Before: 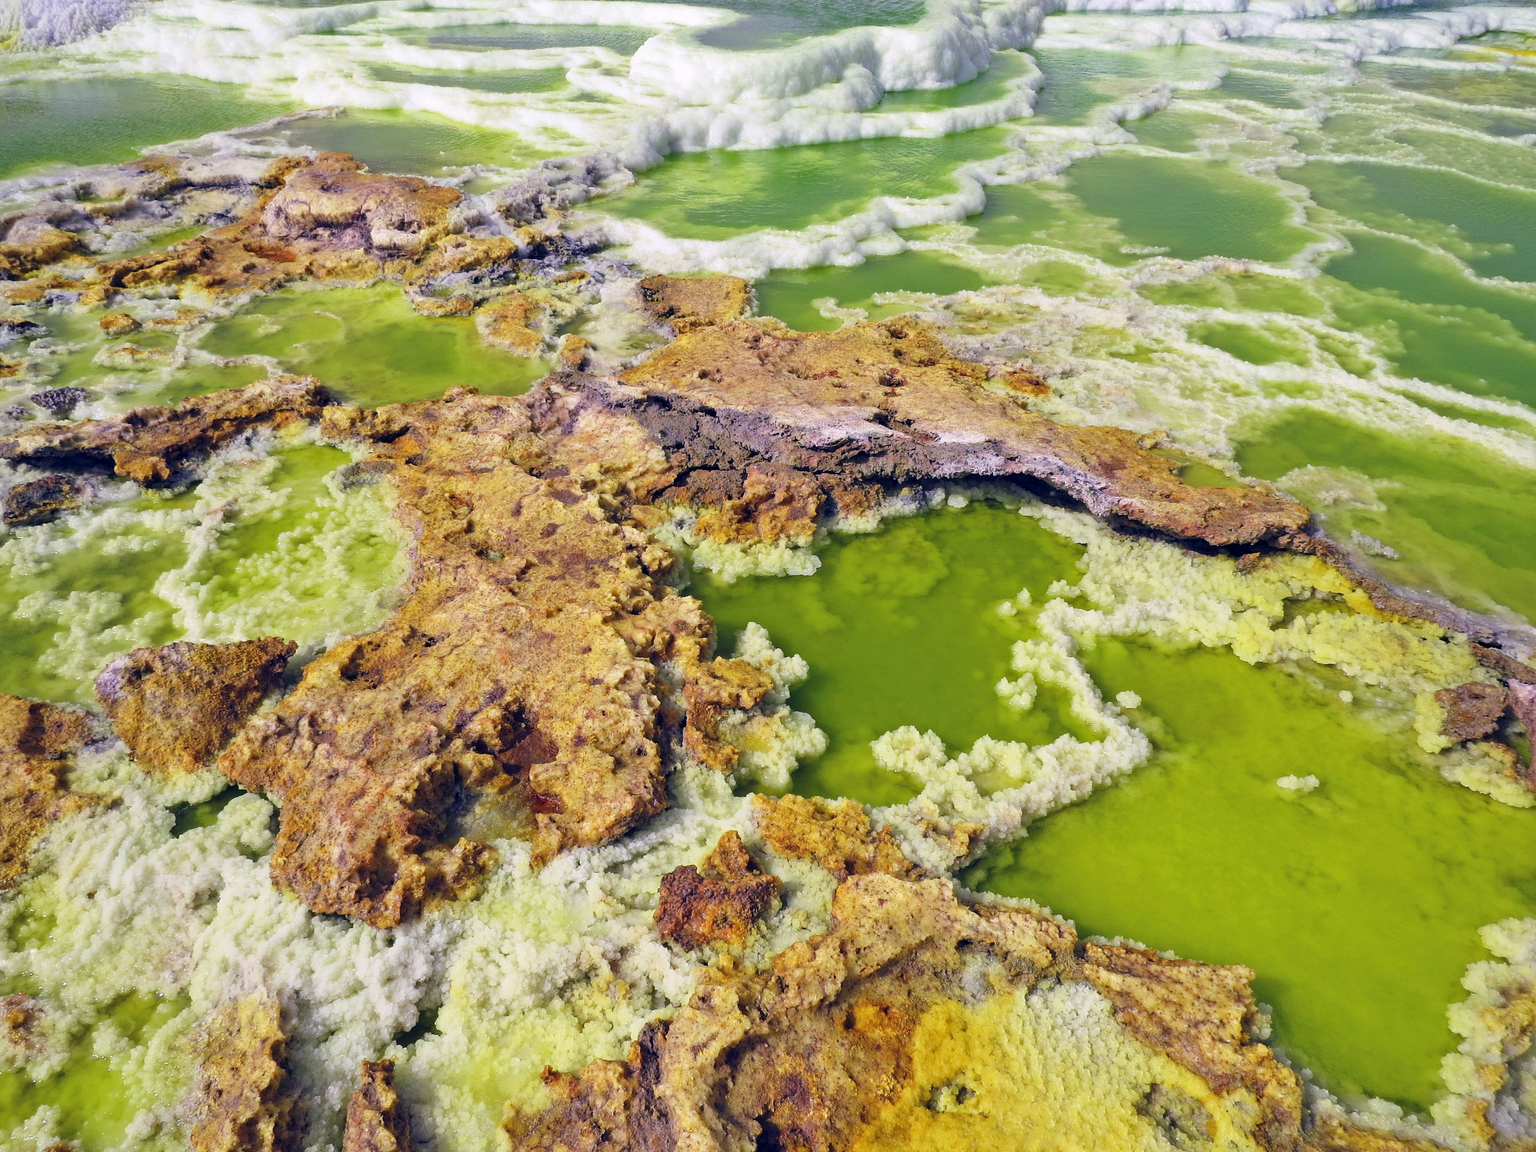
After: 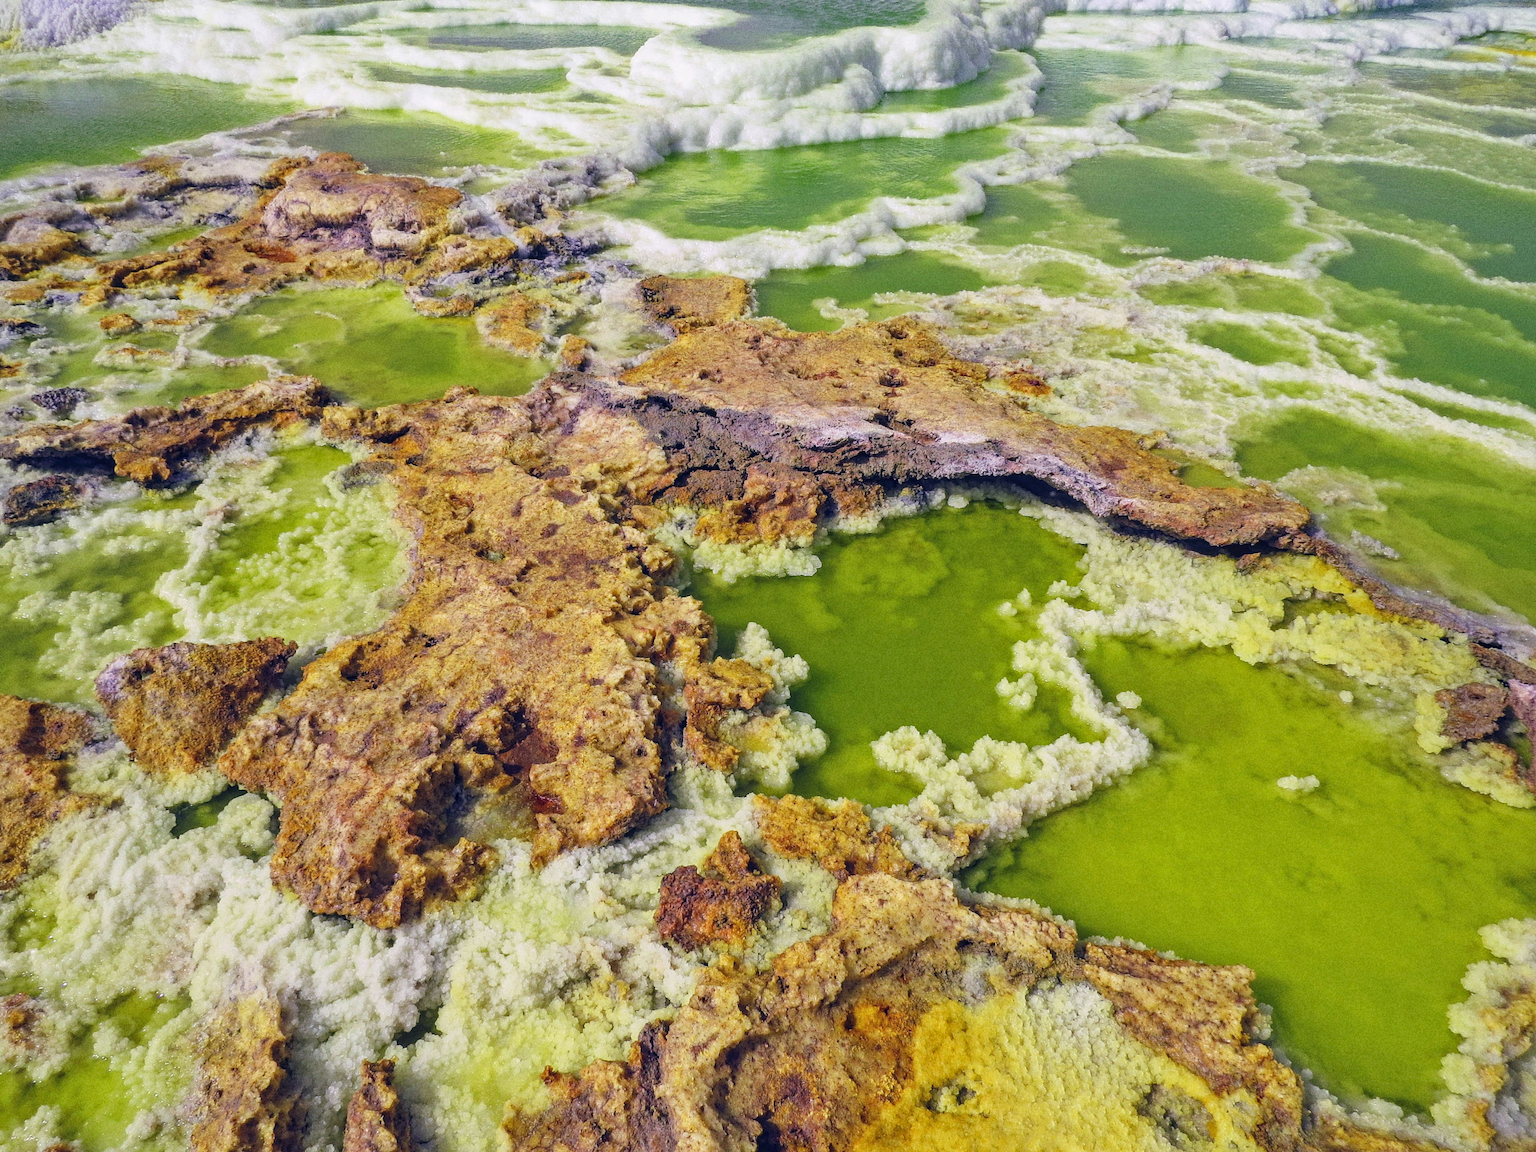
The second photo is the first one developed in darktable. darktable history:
grain: on, module defaults
local contrast: on, module defaults
contrast brightness saturation: contrast -0.11
